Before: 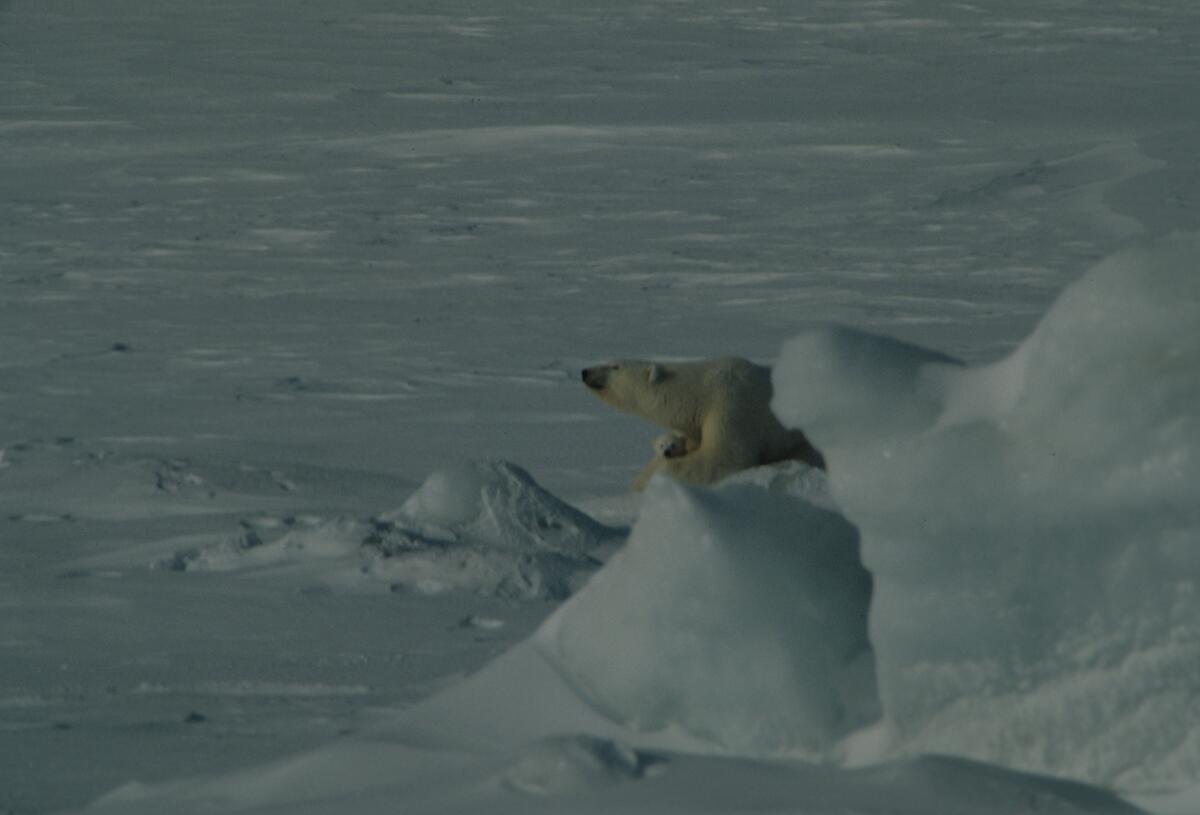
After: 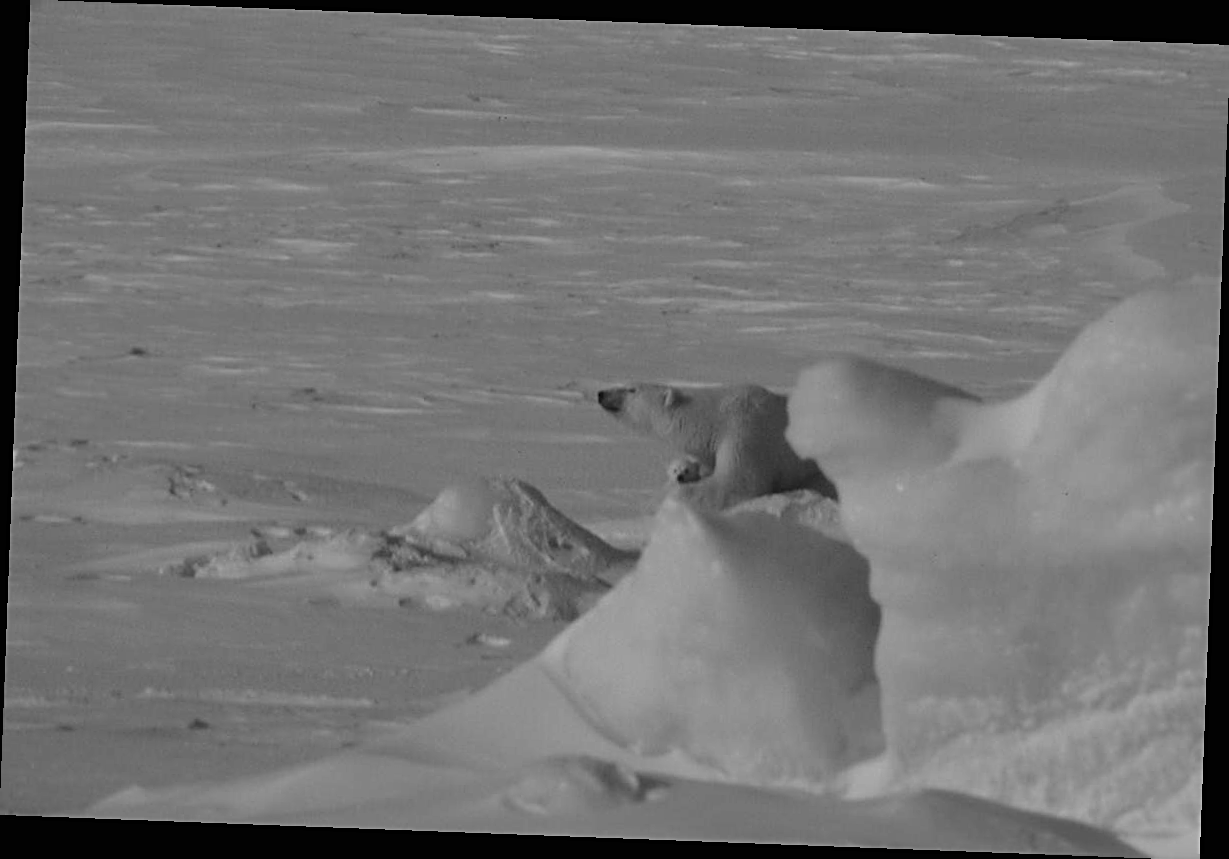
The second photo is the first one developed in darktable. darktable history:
sharpen: on, module defaults
tone equalizer: -7 EV 0.13 EV, smoothing diameter 25%, edges refinement/feathering 10, preserve details guided filter
exposure: black level correction 0, exposure 0.95 EV, compensate exposure bias true, compensate highlight preservation false
rotate and perspective: rotation 2.17°, automatic cropping off
monochrome: on, module defaults
white balance: emerald 1
